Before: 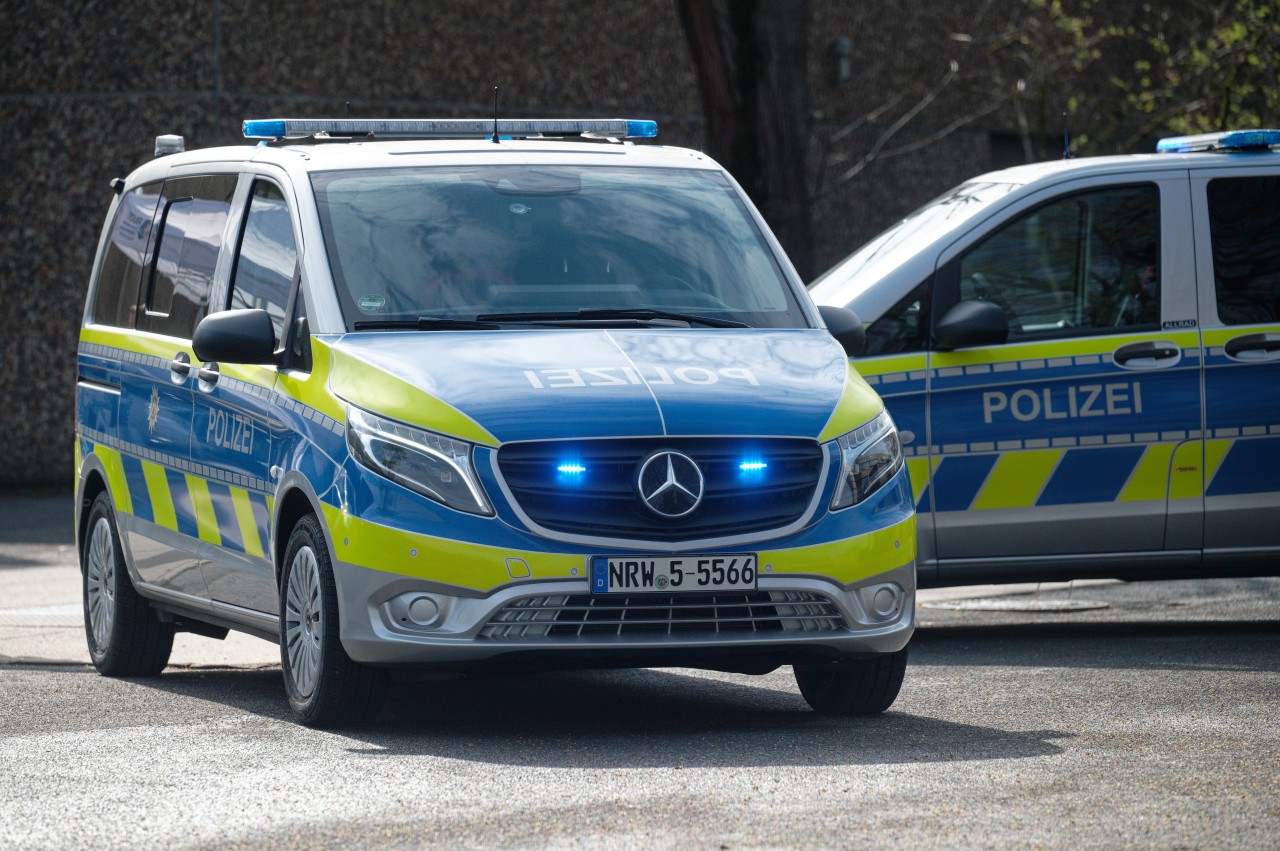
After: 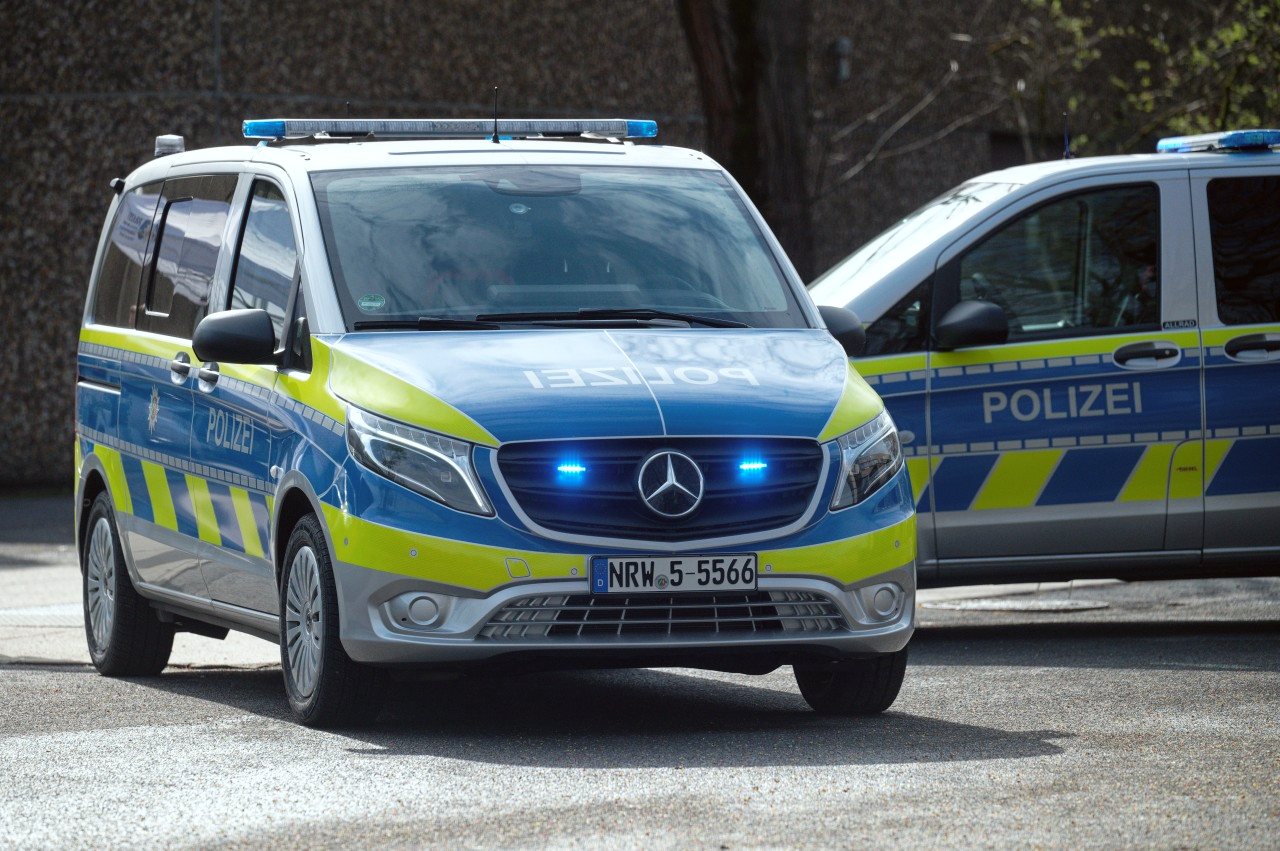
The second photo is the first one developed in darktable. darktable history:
shadows and highlights: shadows 12.65, white point adjustment 1.26, highlights -1.89, soften with gaussian
color correction: highlights a* -2.76, highlights b* -2.52, shadows a* 2.37, shadows b* 2.78
